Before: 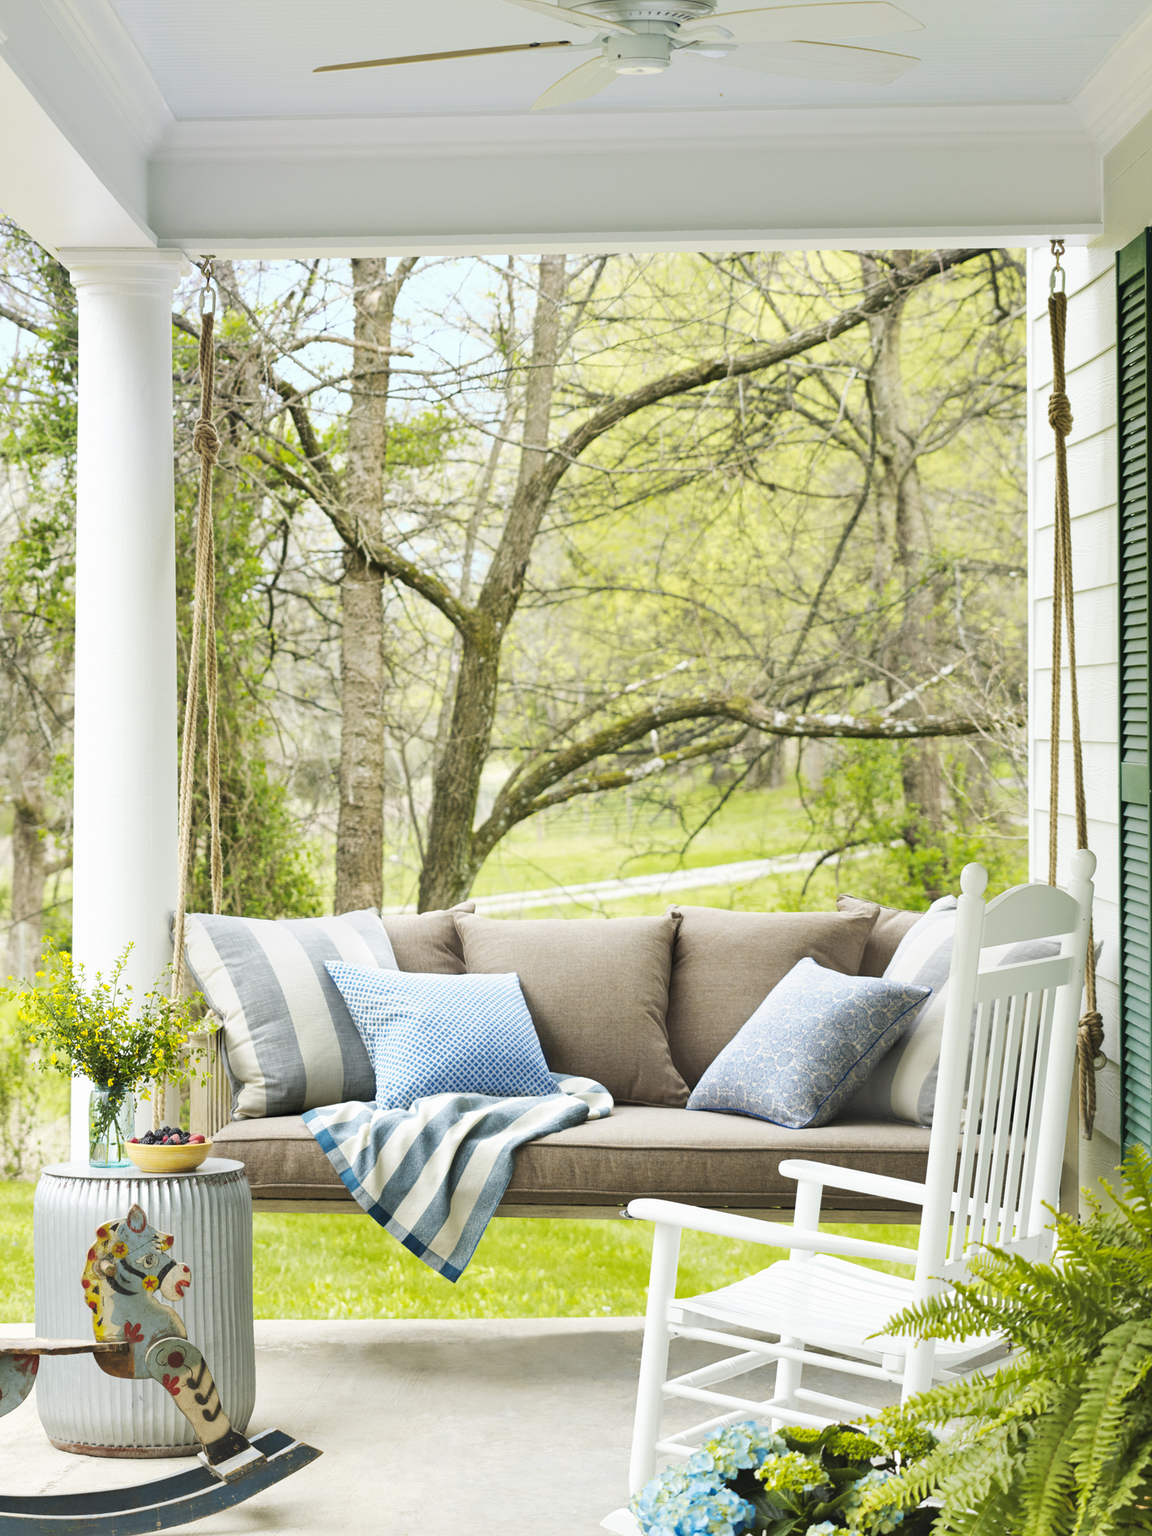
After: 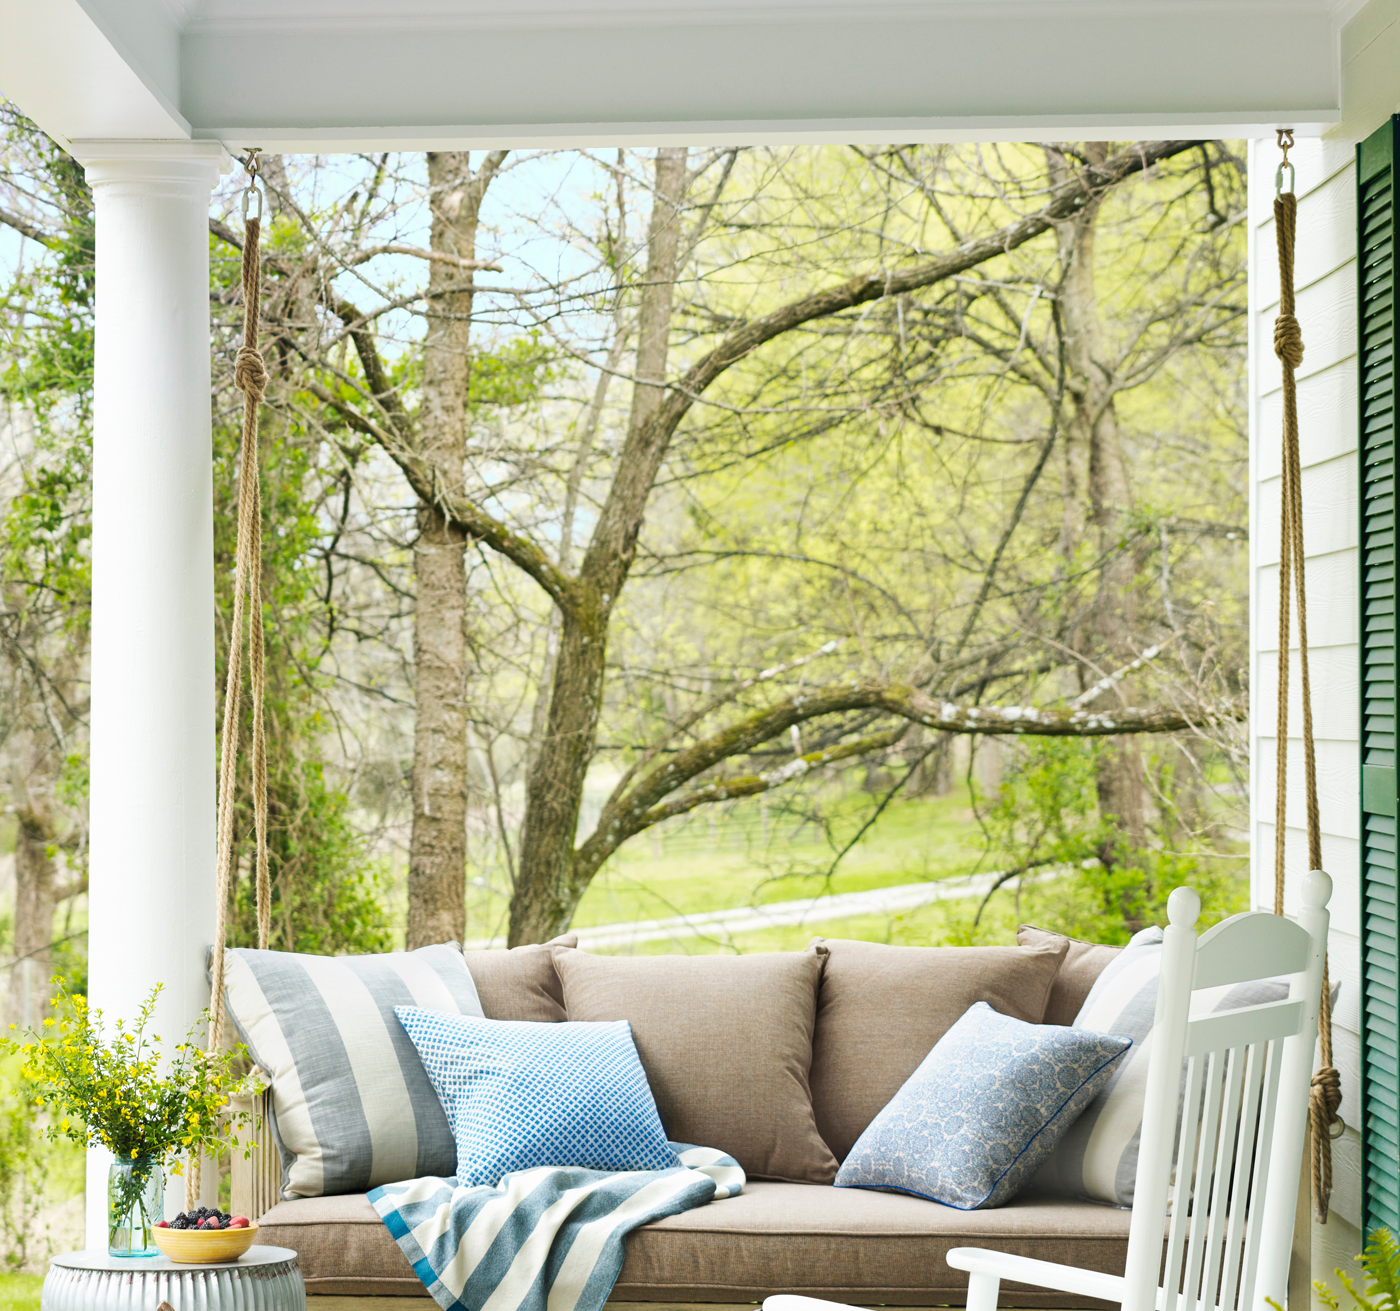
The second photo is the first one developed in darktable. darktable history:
crop and rotate: top 8.707%, bottom 21.045%
